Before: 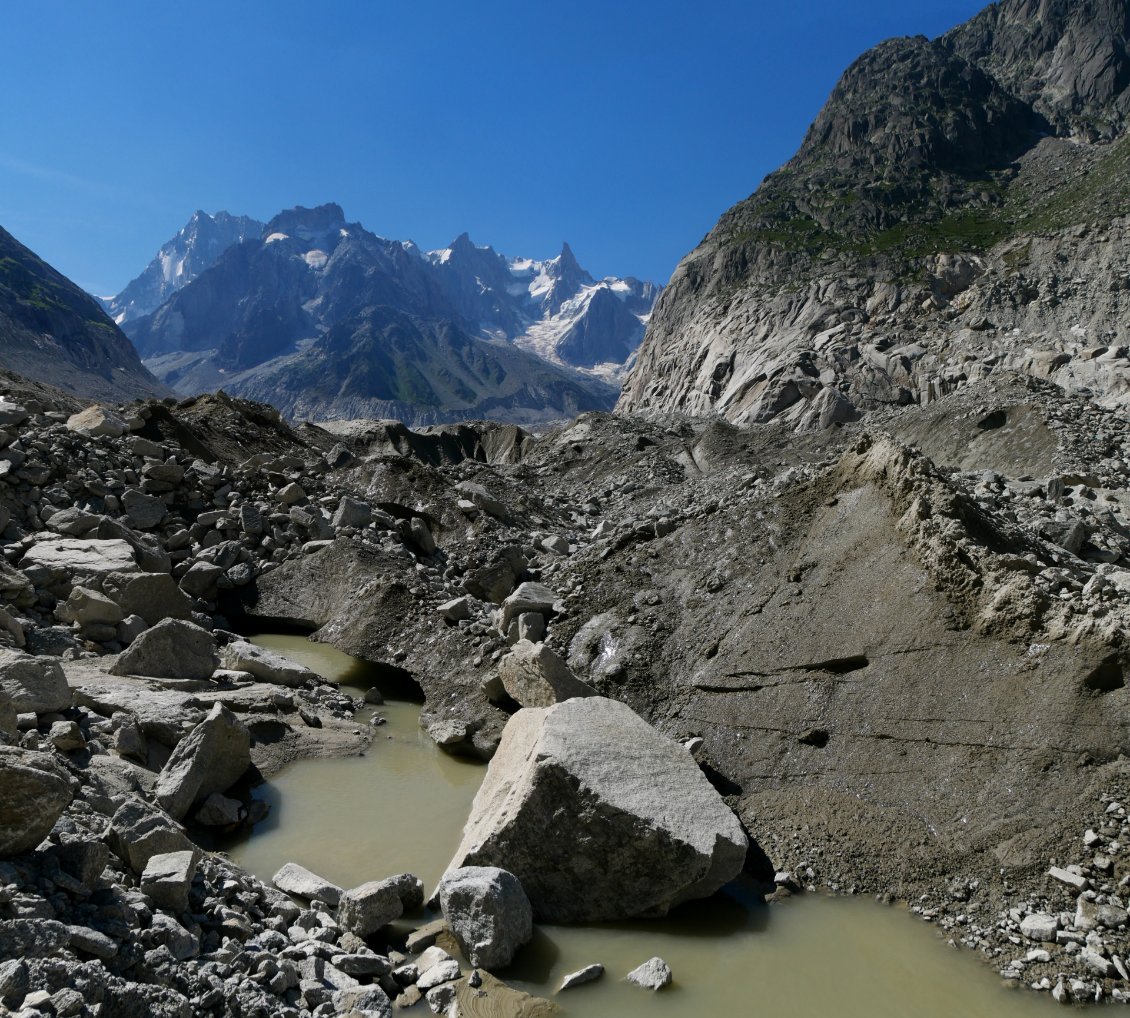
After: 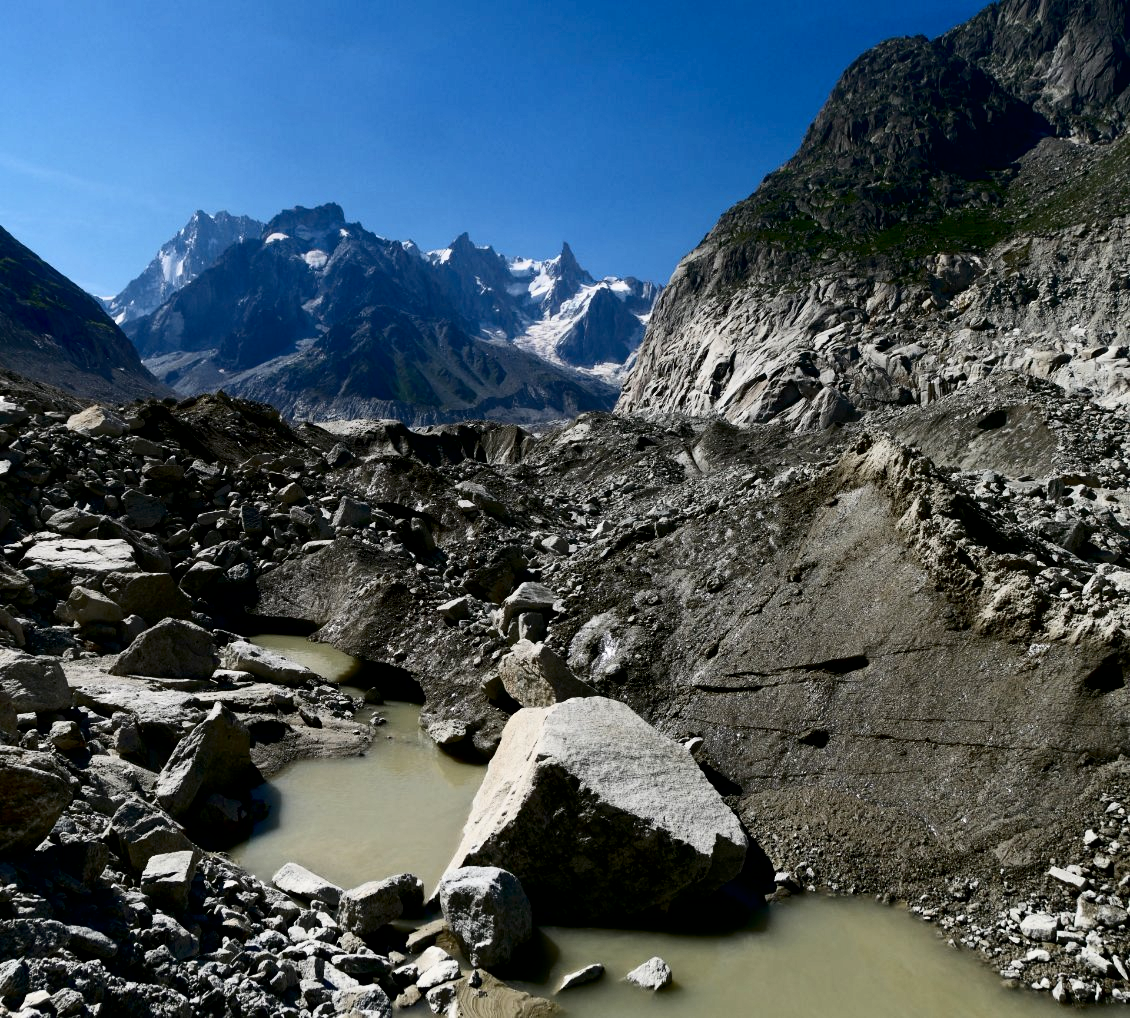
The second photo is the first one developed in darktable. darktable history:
exposure: black level correction 0.007, exposure 0.088 EV, compensate highlight preservation false
contrast brightness saturation: contrast 0.299
